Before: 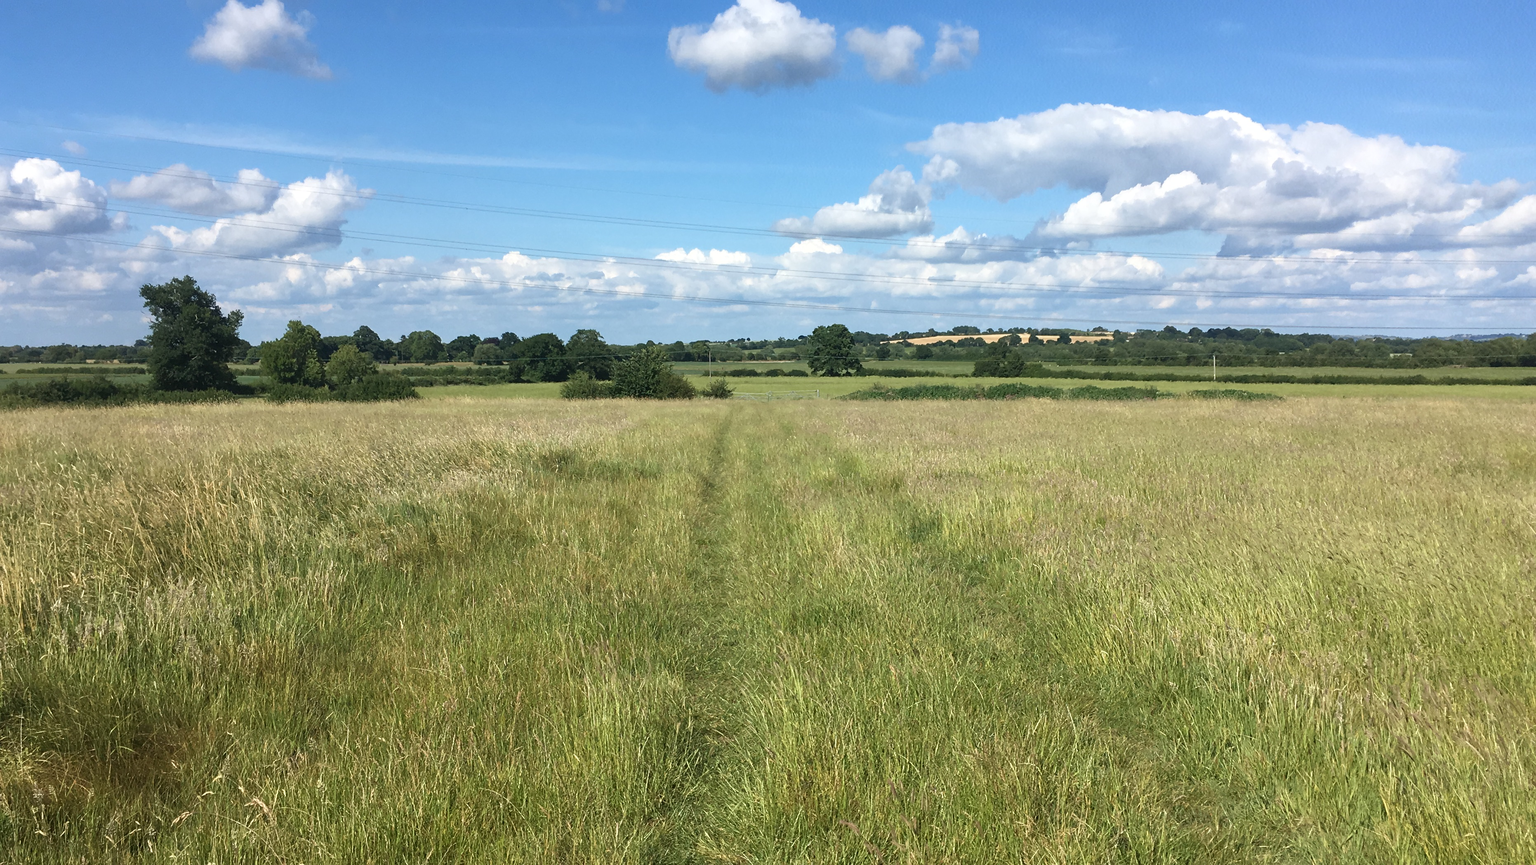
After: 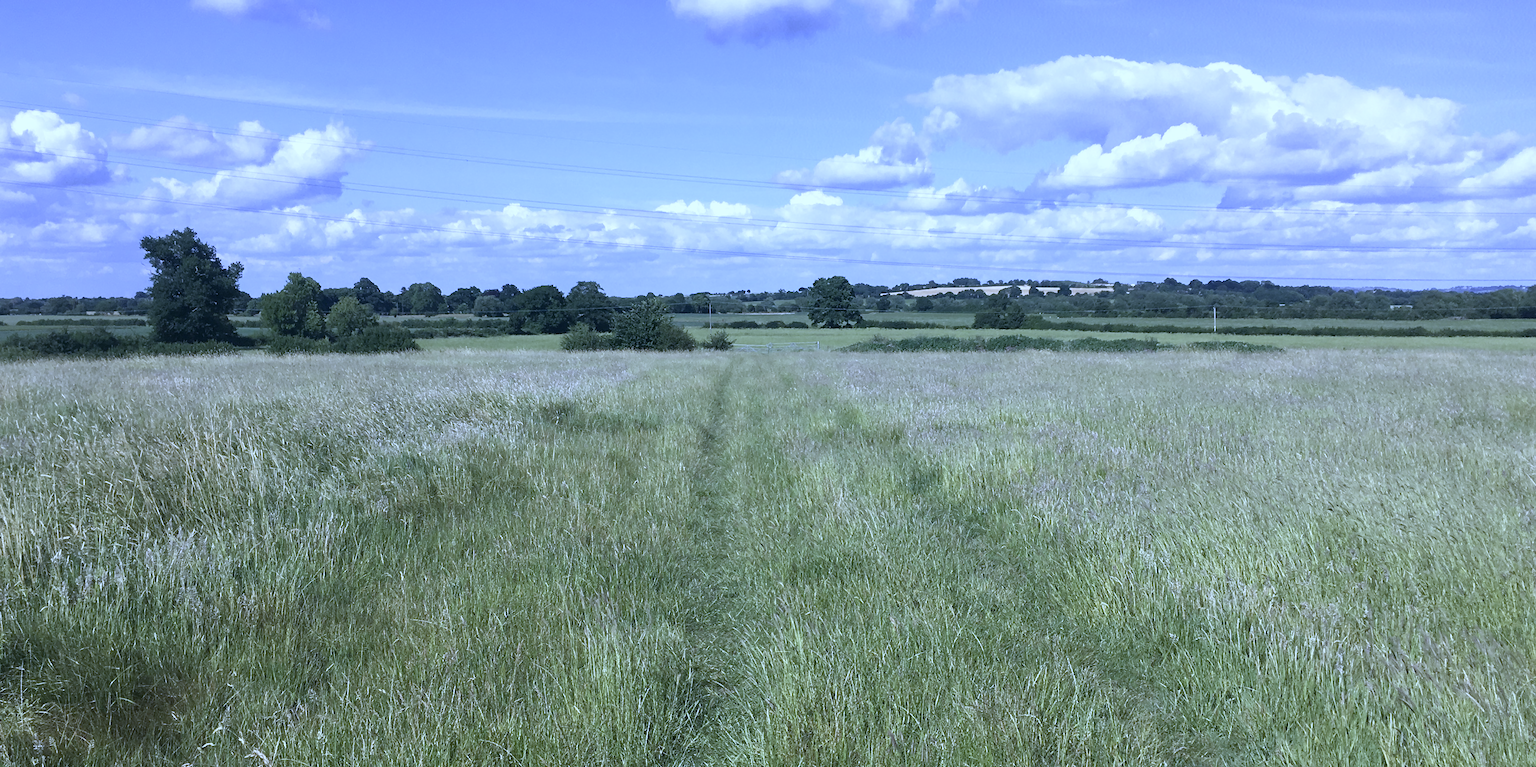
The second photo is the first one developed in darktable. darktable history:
color correction: highlights a* 2.75, highlights b* 5, shadows a* -2.04, shadows b* -4.84, saturation 0.8
white balance: red 0.766, blue 1.537
crop and rotate: top 5.609%, bottom 5.609%
